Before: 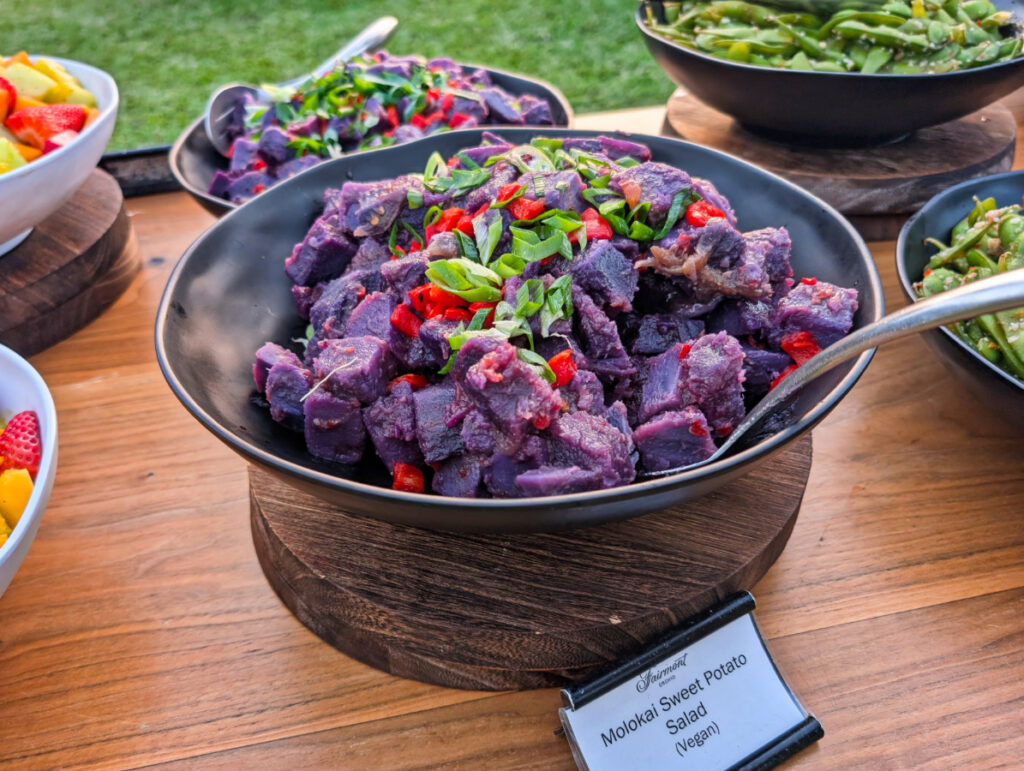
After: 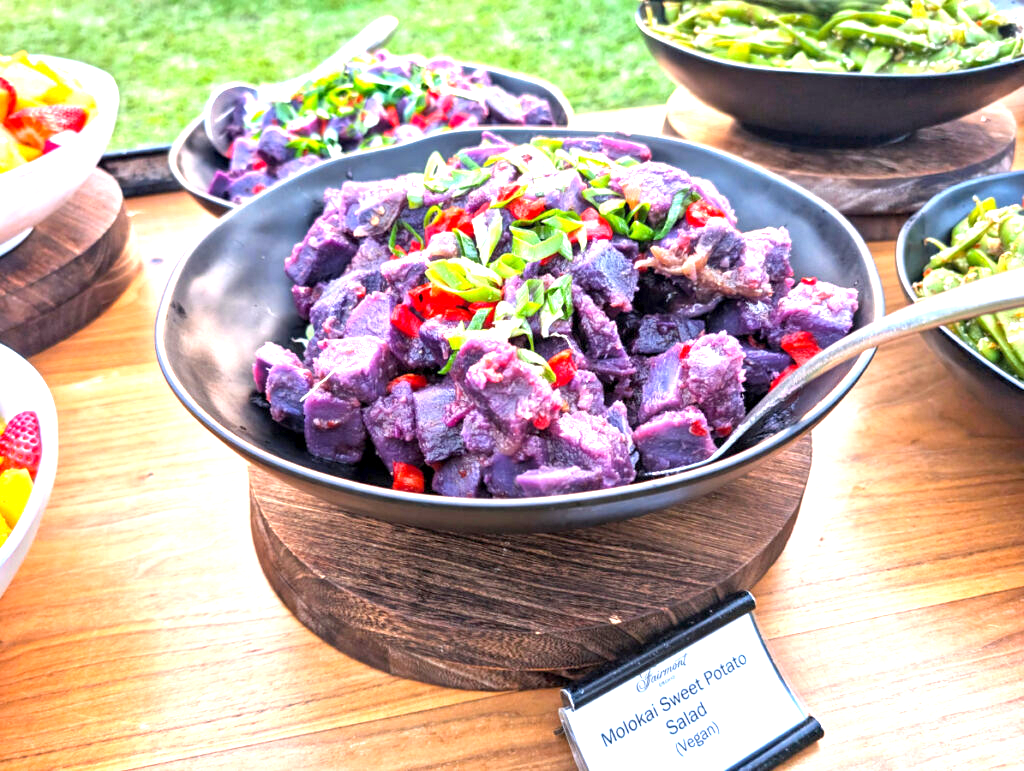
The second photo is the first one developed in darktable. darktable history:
exposure: black level correction 0.001, exposure 1.736 EV, compensate exposure bias true, compensate highlight preservation false
